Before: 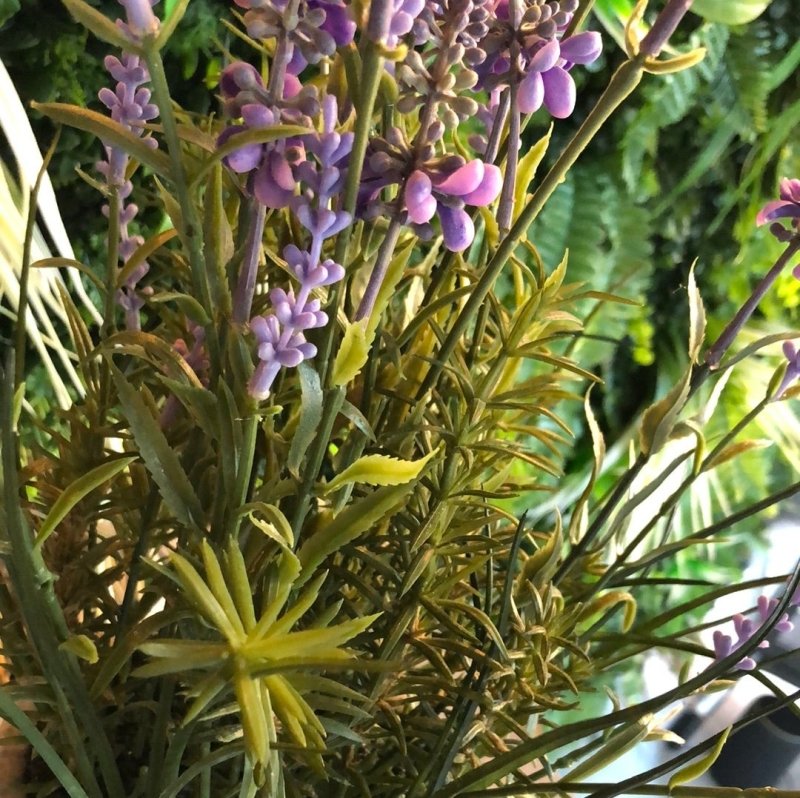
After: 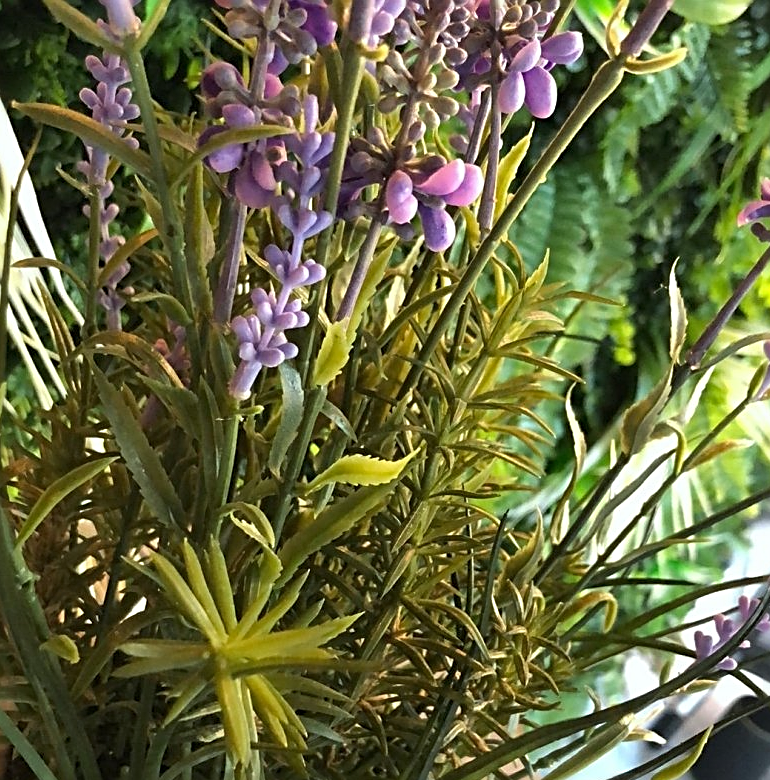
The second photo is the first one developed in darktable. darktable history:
sharpen: radius 2.531, amount 0.628
white balance: red 0.978, blue 0.999
crop and rotate: left 2.536%, right 1.107%, bottom 2.246%
